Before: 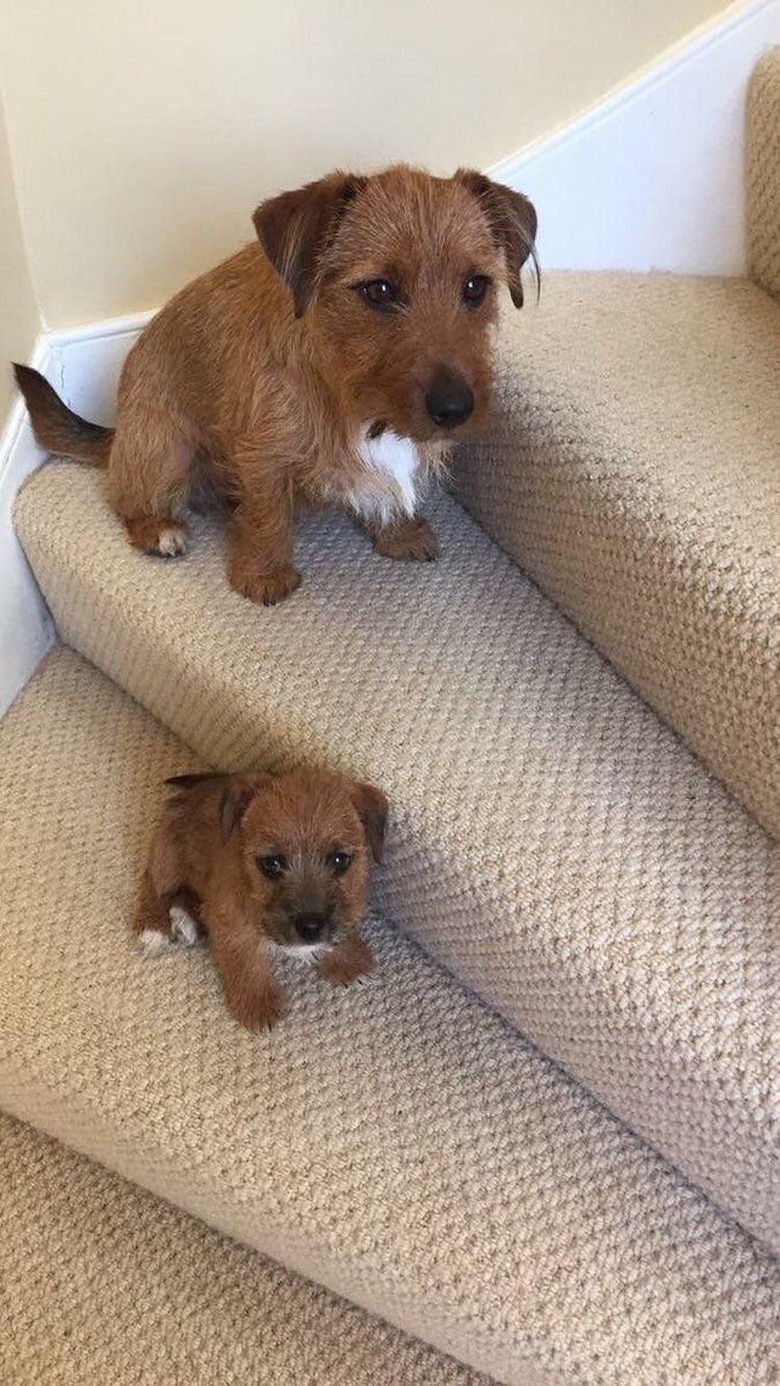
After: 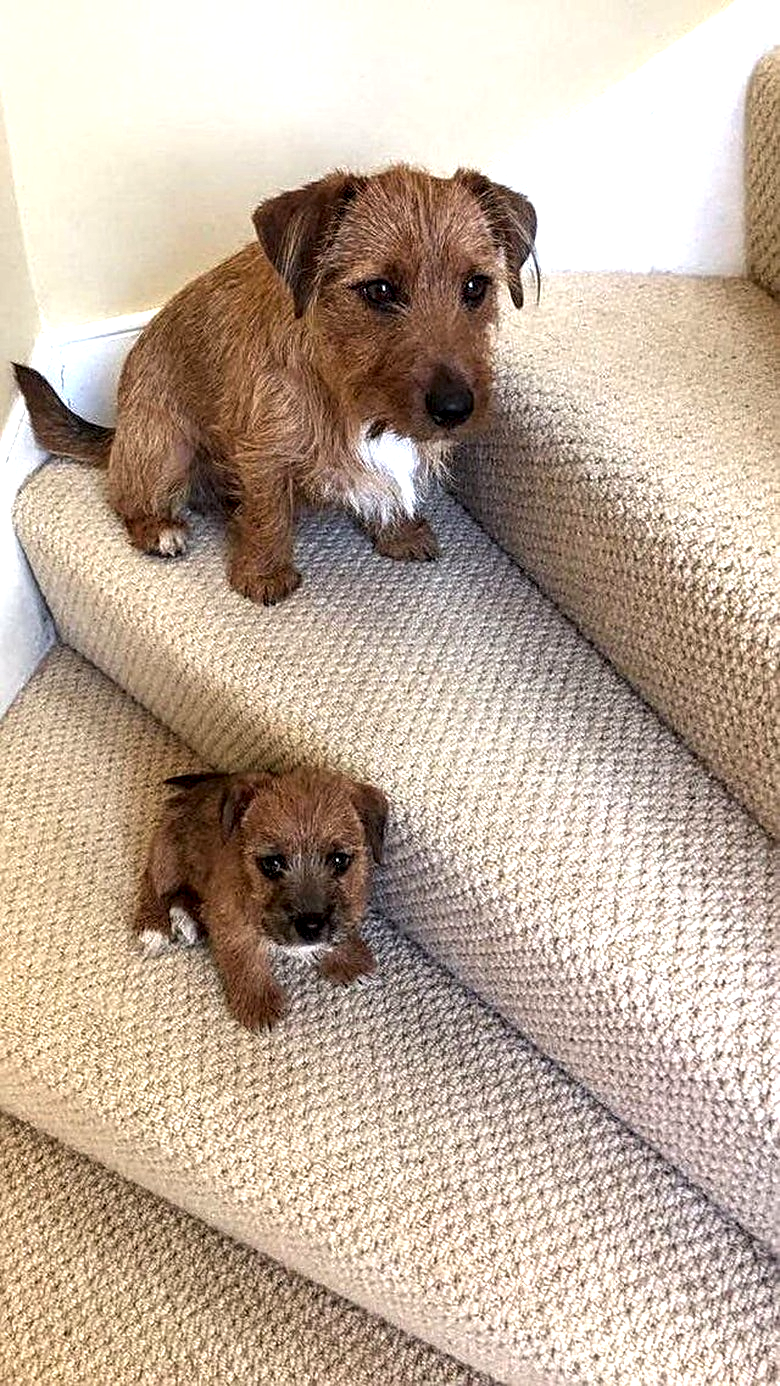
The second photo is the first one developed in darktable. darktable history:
exposure: black level correction 0.001, exposure 0.5 EV, compensate highlight preservation false
sharpen: on, module defaults
local contrast: highlights 60%, shadows 59%, detail 160%
